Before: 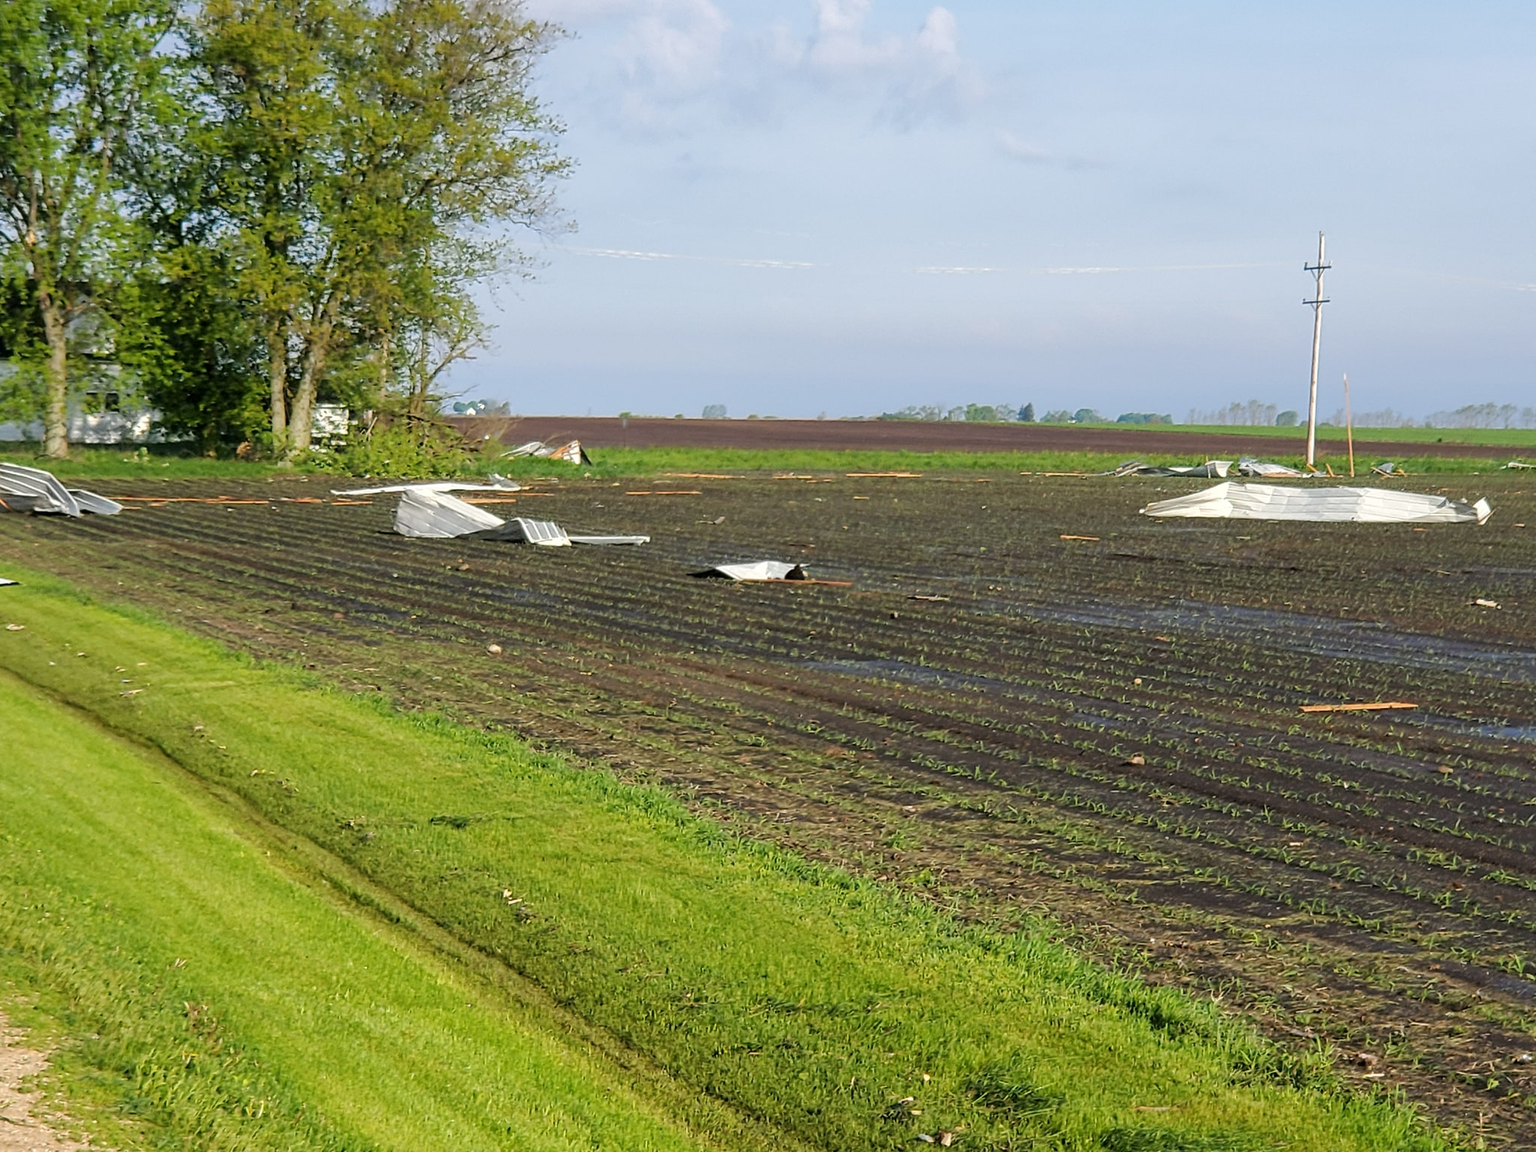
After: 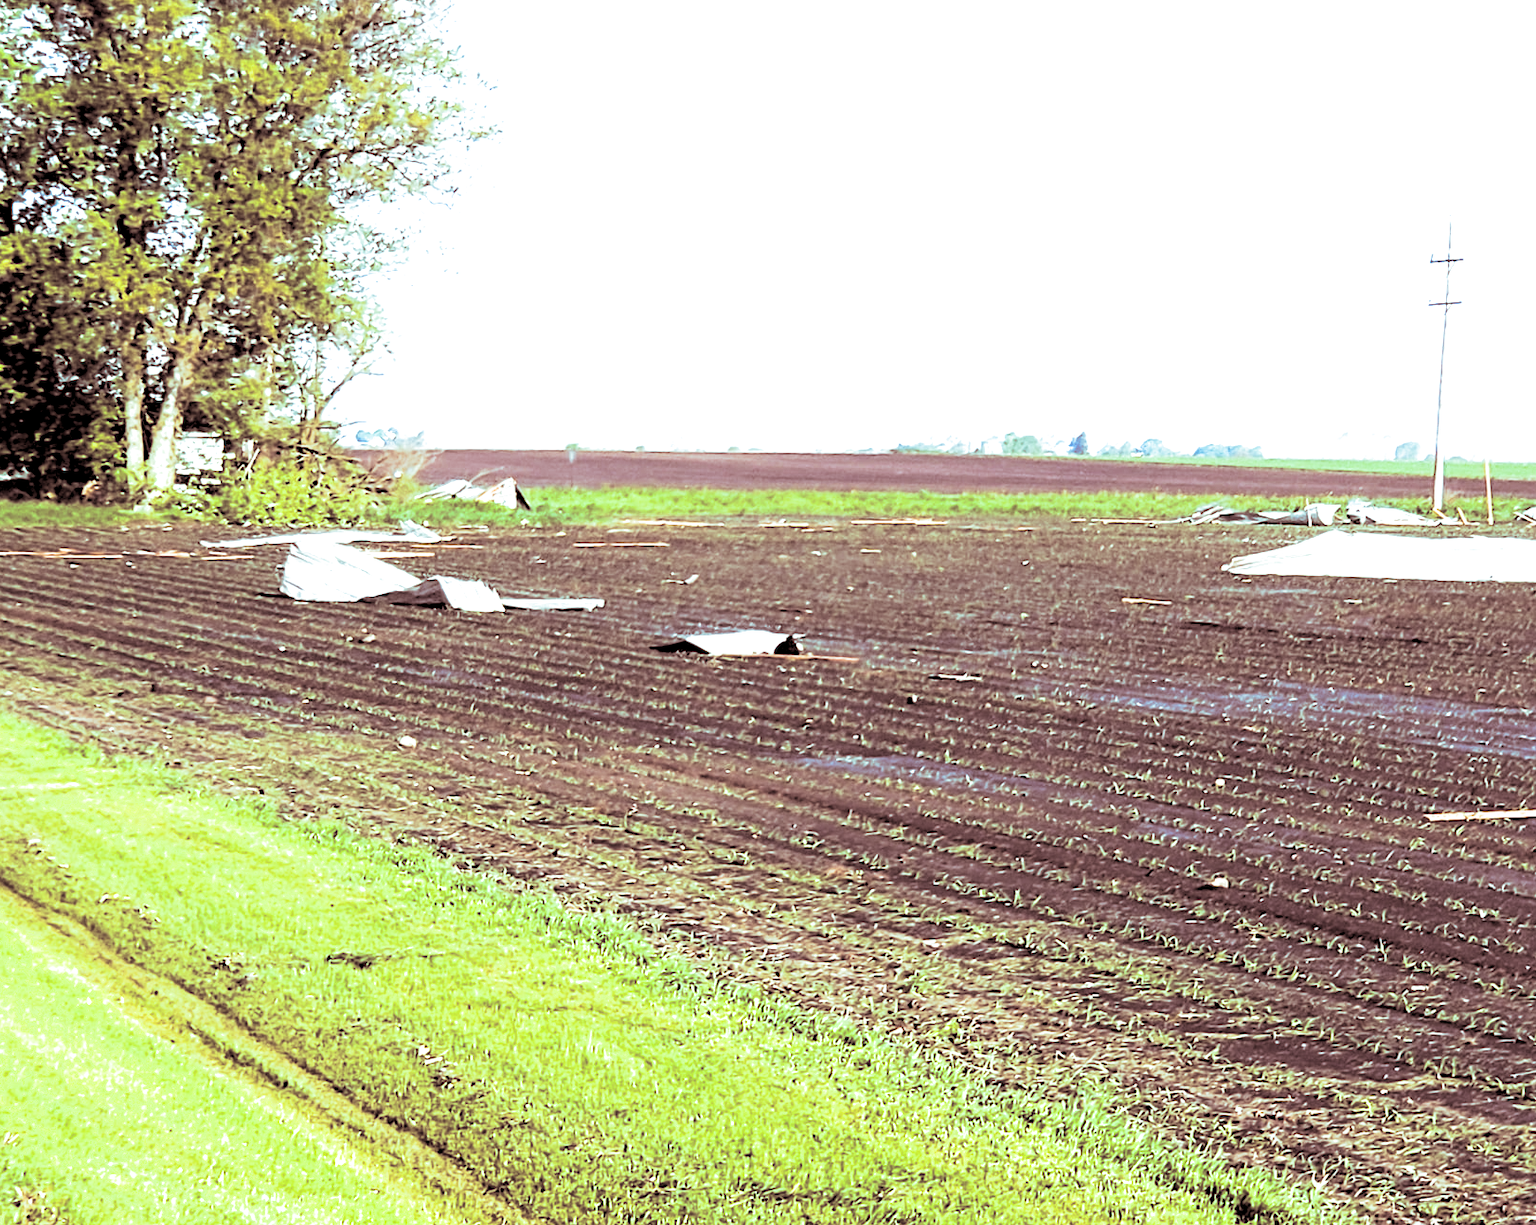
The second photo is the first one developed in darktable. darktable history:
crop: left 11.225%, top 5.381%, right 9.565%, bottom 10.314%
shadows and highlights: shadows 0, highlights 40
split-toning: shadows › saturation 0.3, highlights › hue 180°, highlights › saturation 0.3, compress 0%
exposure: black level correction 0.009, exposure 1.425 EV, compensate highlight preservation false
white balance: red 0.931, blue 1.11
